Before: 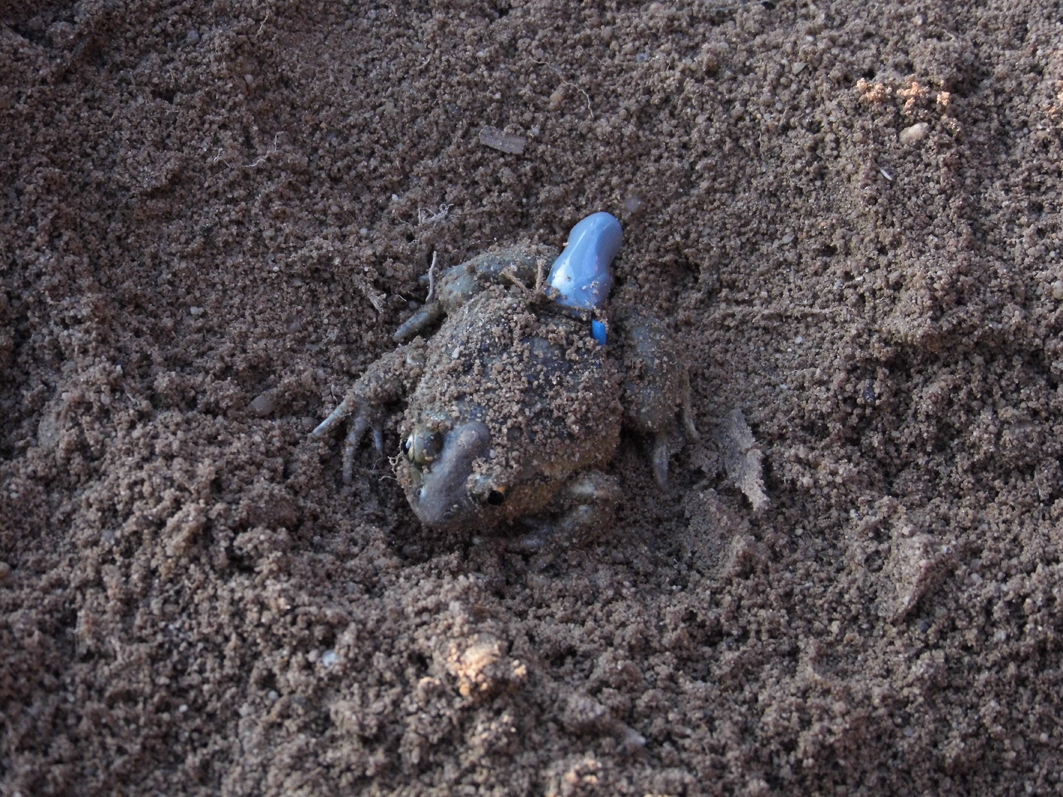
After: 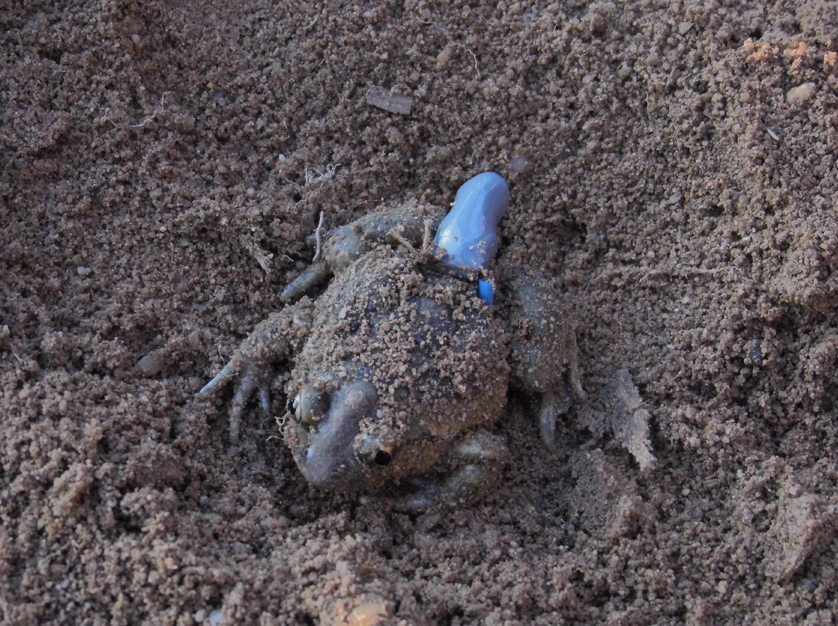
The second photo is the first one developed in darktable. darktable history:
crop and rotate: left 10.633%, top 5.025%, right 10.457%, bottom 16.389%
shadows and highlights: shadows 38.99, highlights -75.92
tone equalizer: edges refinement/feathering 500, mask exposure compensation -1.57 EV, preserve details no
